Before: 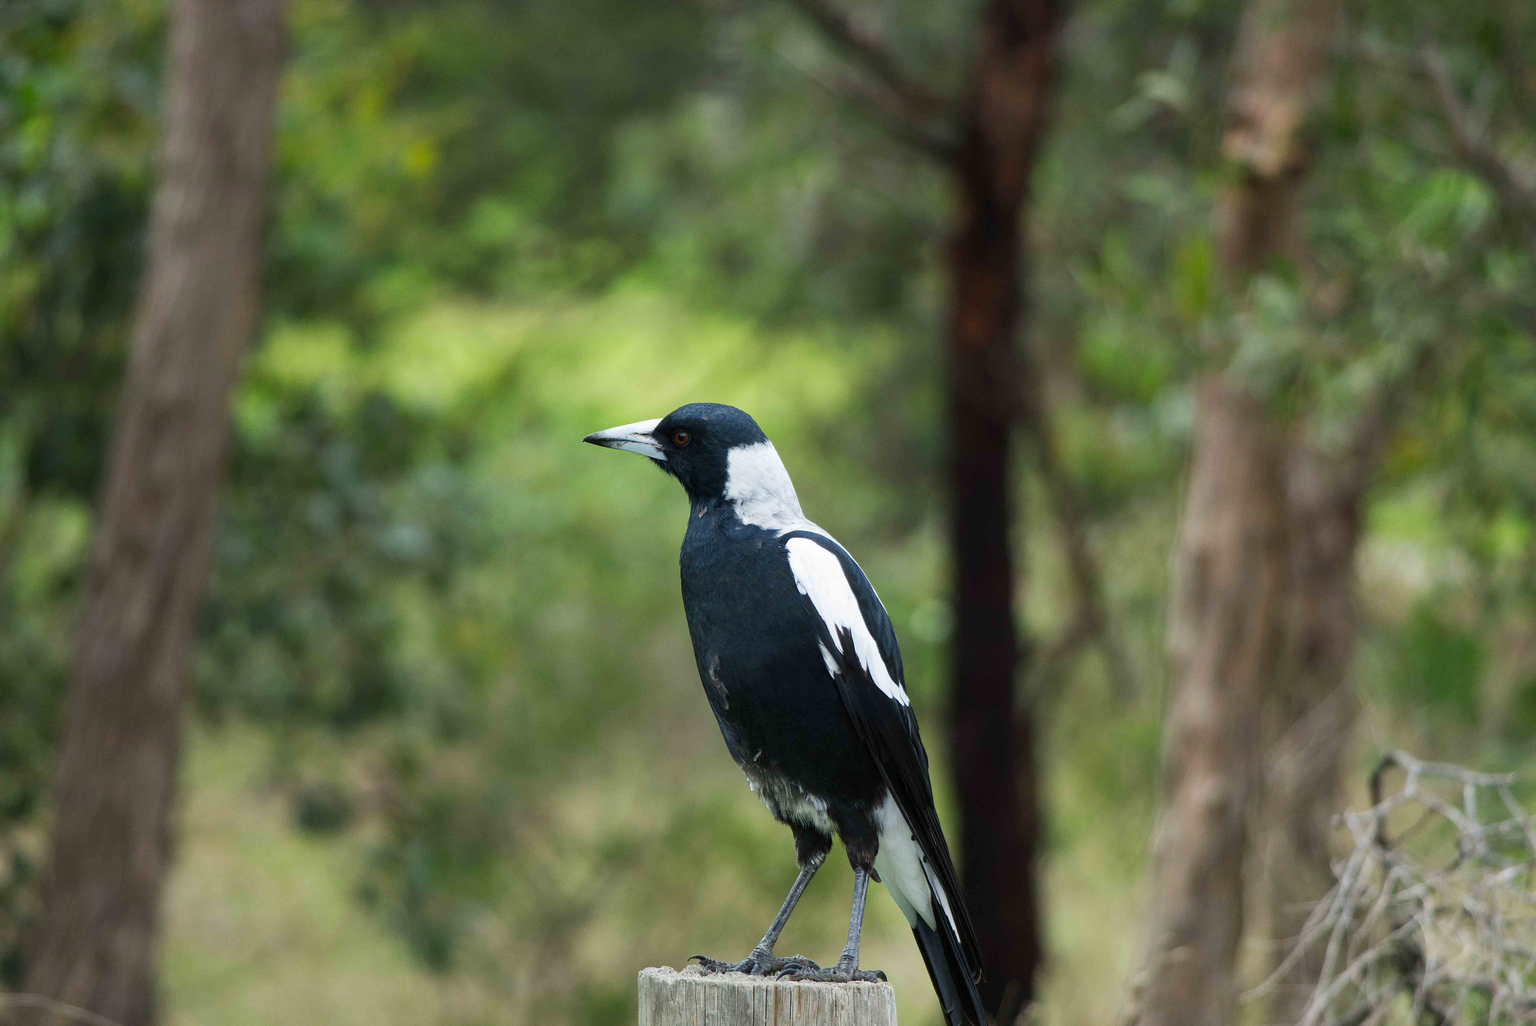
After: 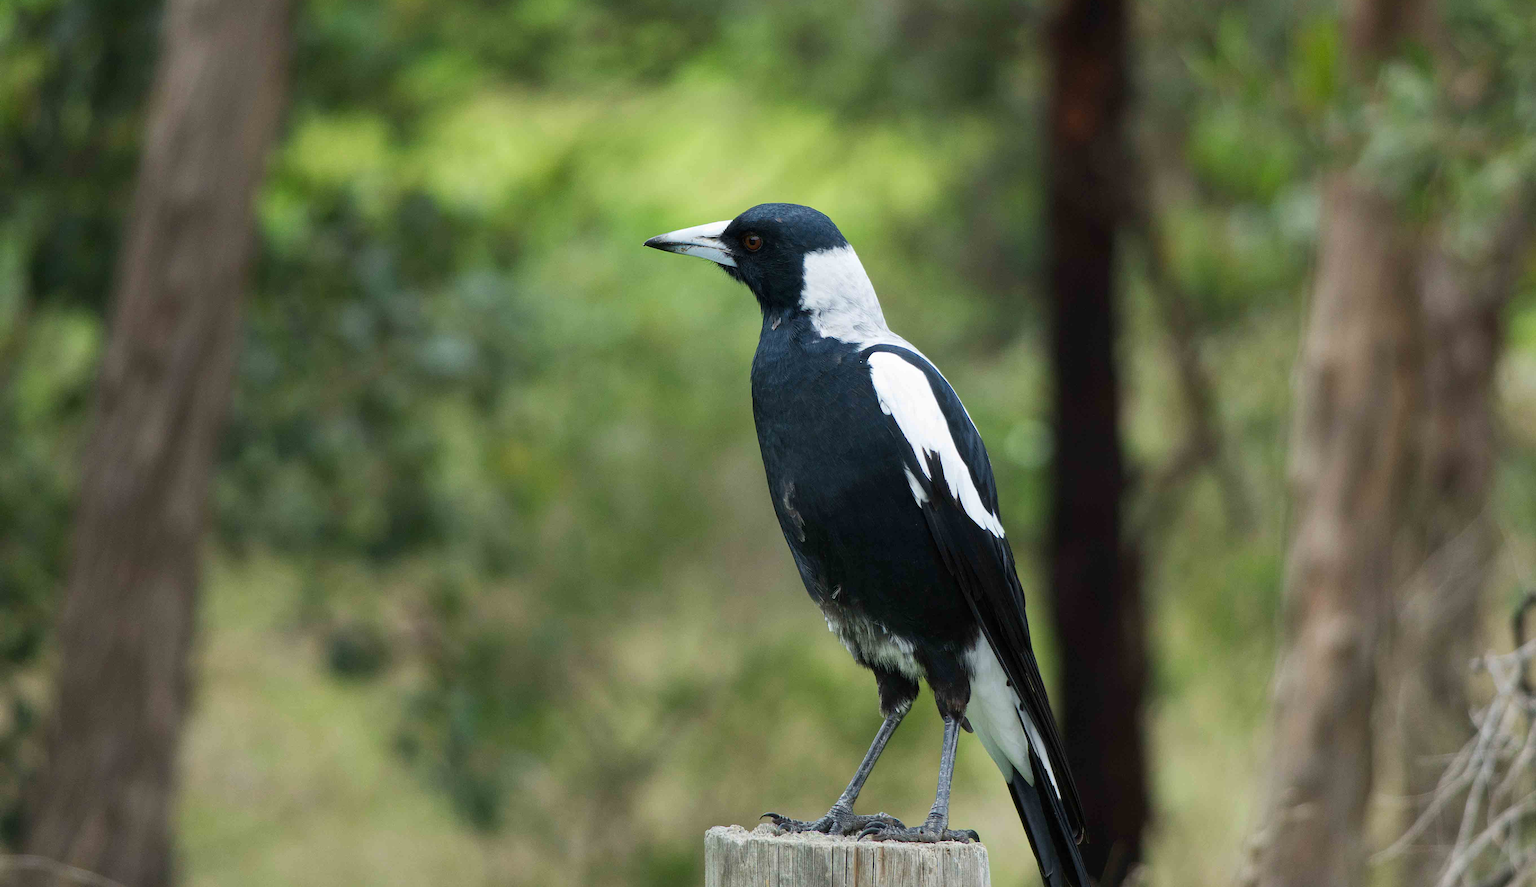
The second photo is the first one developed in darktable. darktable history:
crop: top 21.385%, right 9.372%, bottom 0.213%
